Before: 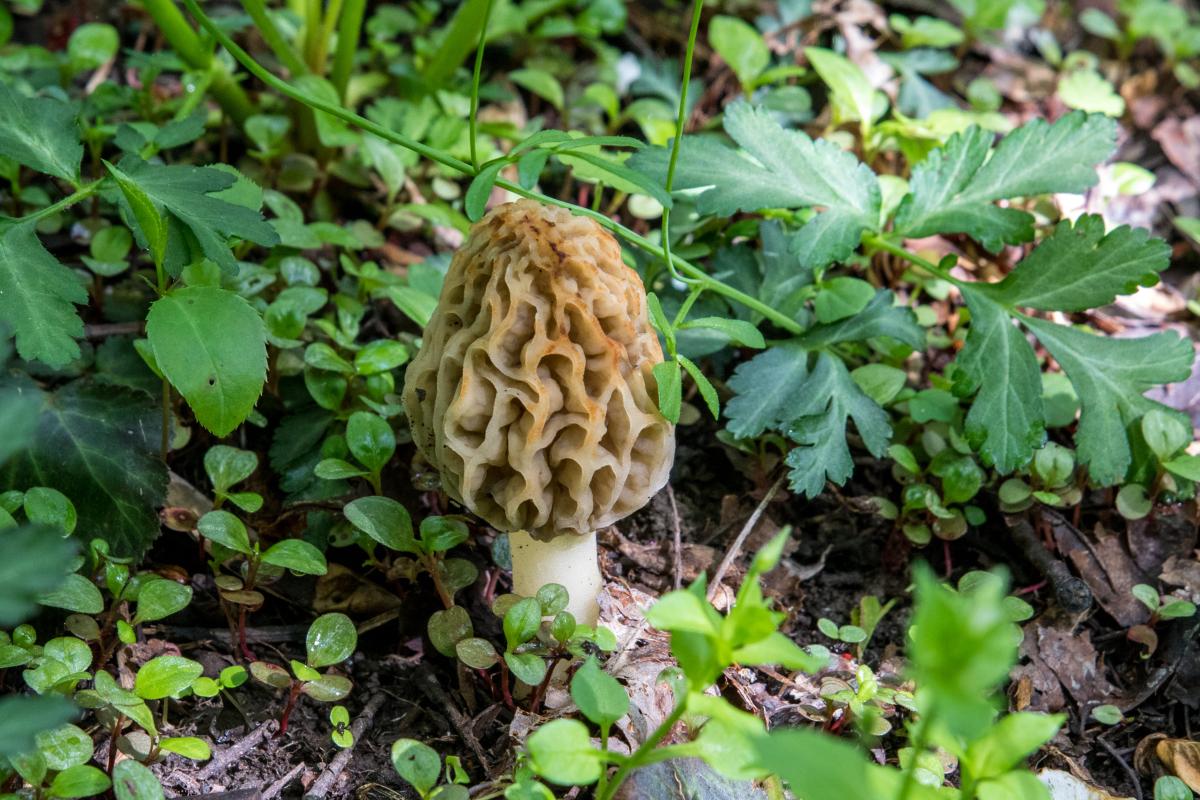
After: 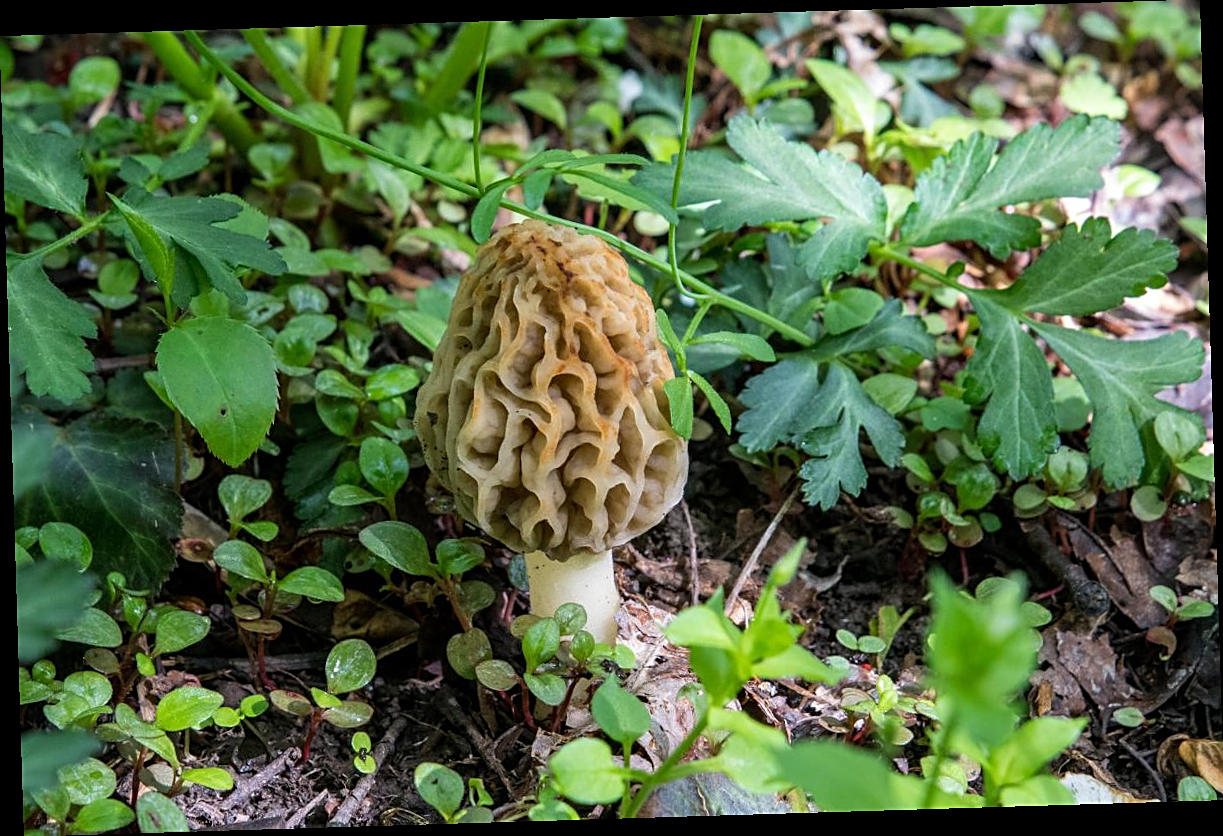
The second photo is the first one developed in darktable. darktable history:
sharpen: on, module defaults
rotate and perspective: rotation -1.75°, automatic cropping off
